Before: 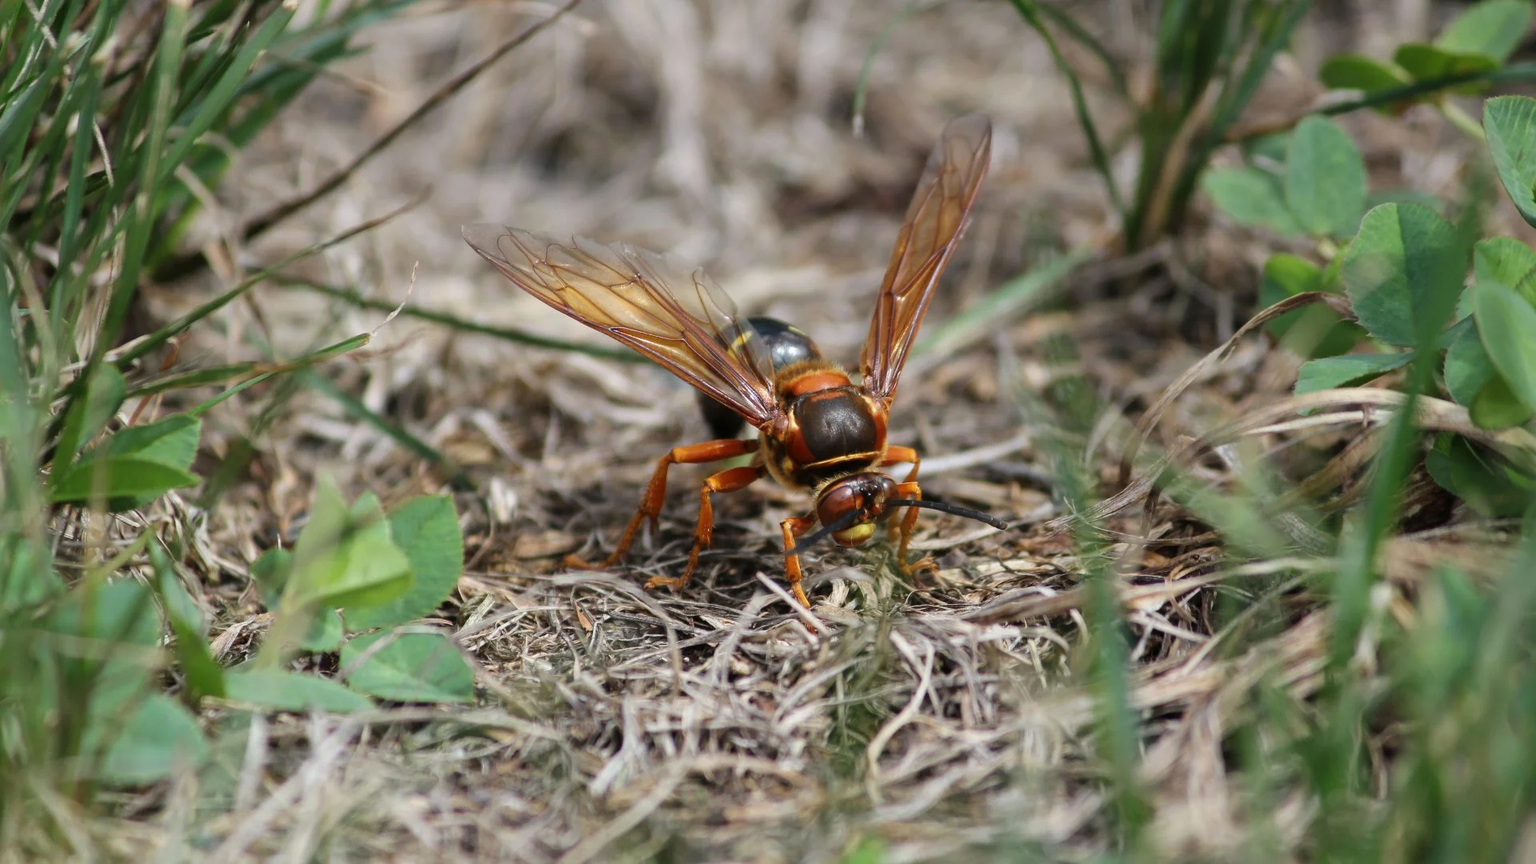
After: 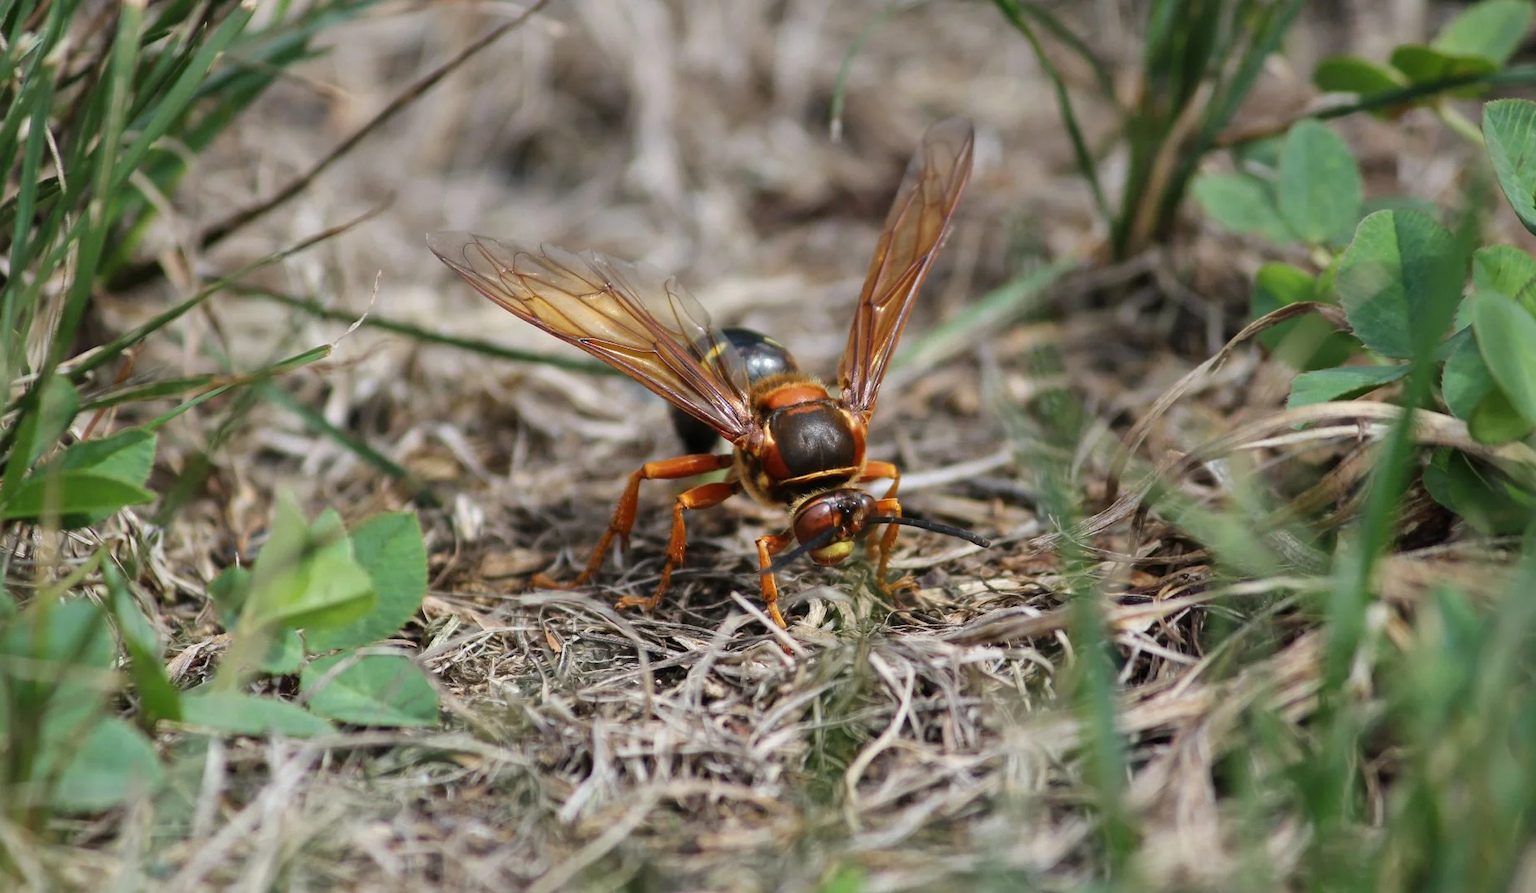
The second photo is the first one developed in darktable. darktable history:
shadows and highlights: soften with gaussian
crop and rotate: left 3.238%
